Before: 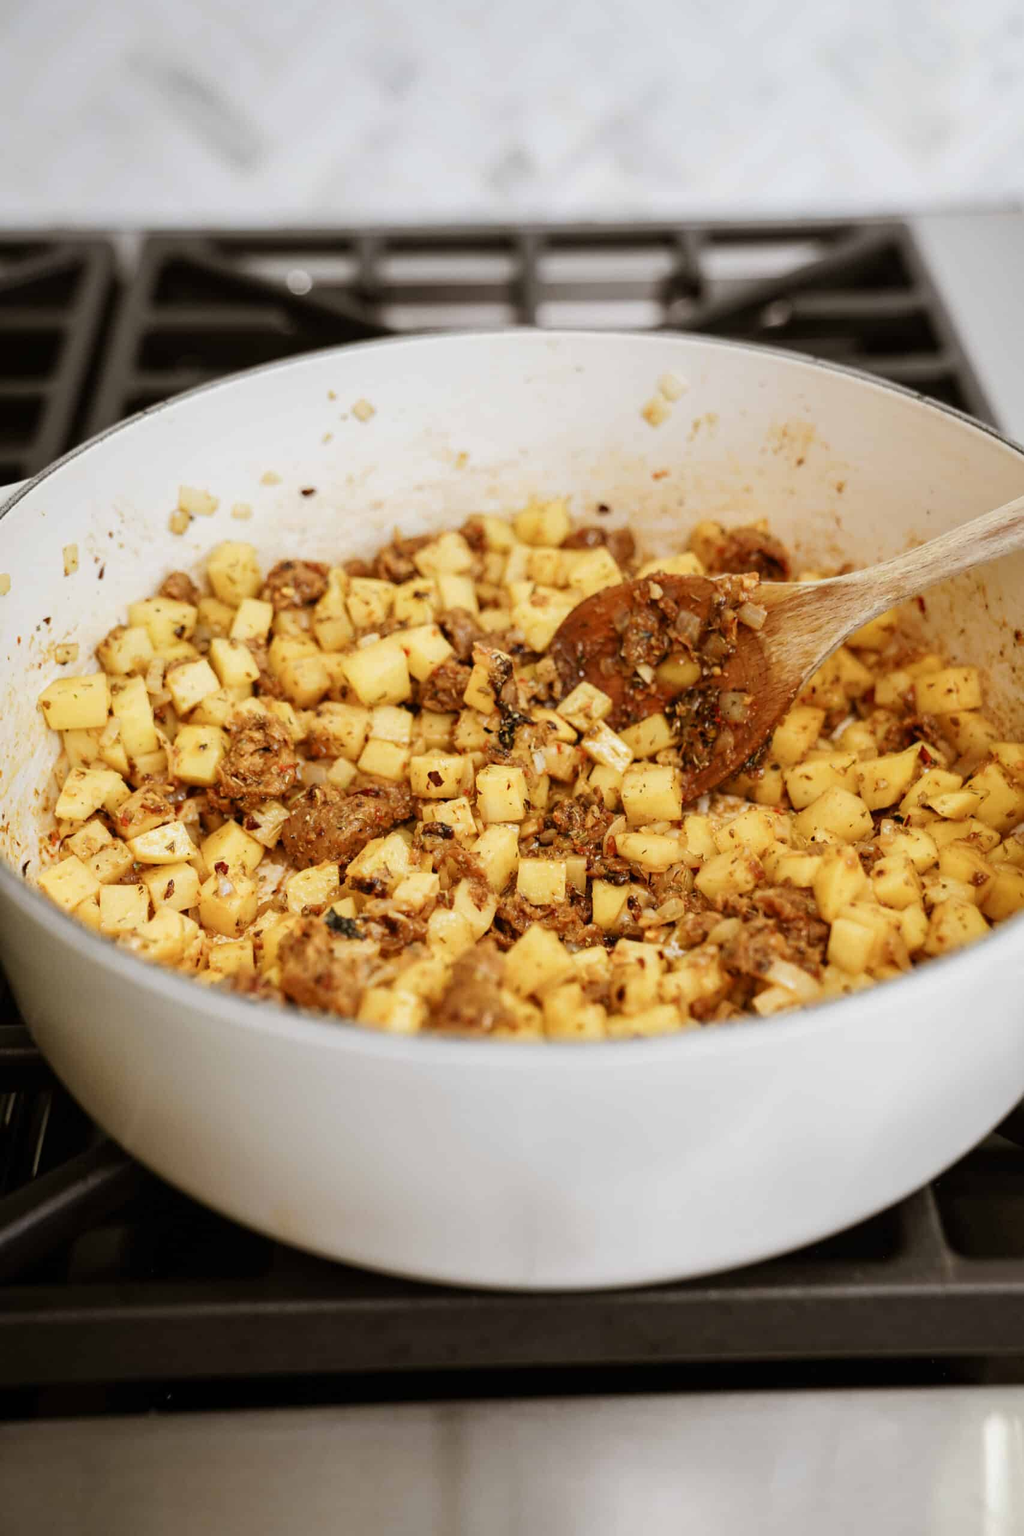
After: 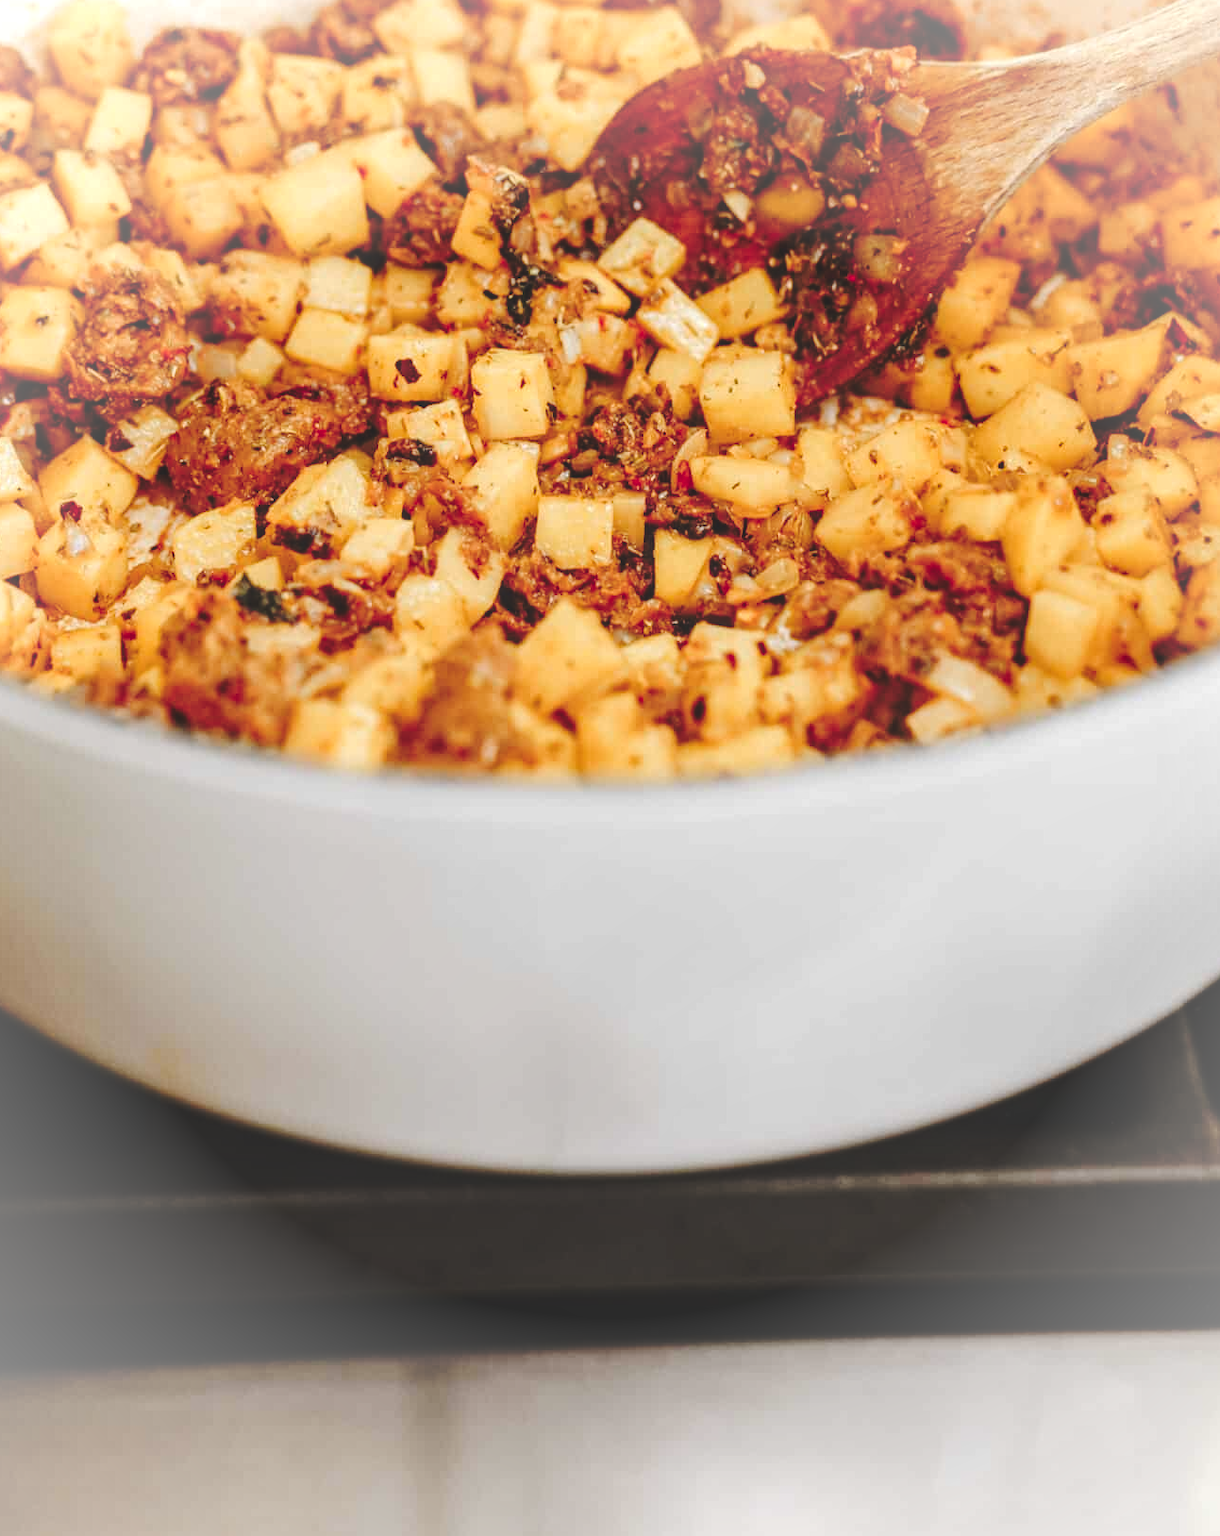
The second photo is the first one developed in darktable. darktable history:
local contrast: on, module defaults
base curve: curves: ch0 [(0, 0.024) (0.055, 0.065) (0.121, 0.166) (0.236, 0.319) (0.693, 0.726) (1, 1)], preserve colors none
vignetting: fall-off start 71.51%, brightness 0.285, saturation 0.002
crop and rotate: left 17.248%, top 35.377%, right 6.906%, bottom 1.024%
color zones: curves: ch1 [(0.235, 0.558) (0.75, 0.5)]; ch2 [(0.25, 0.462) (0.749, 0.457)]
